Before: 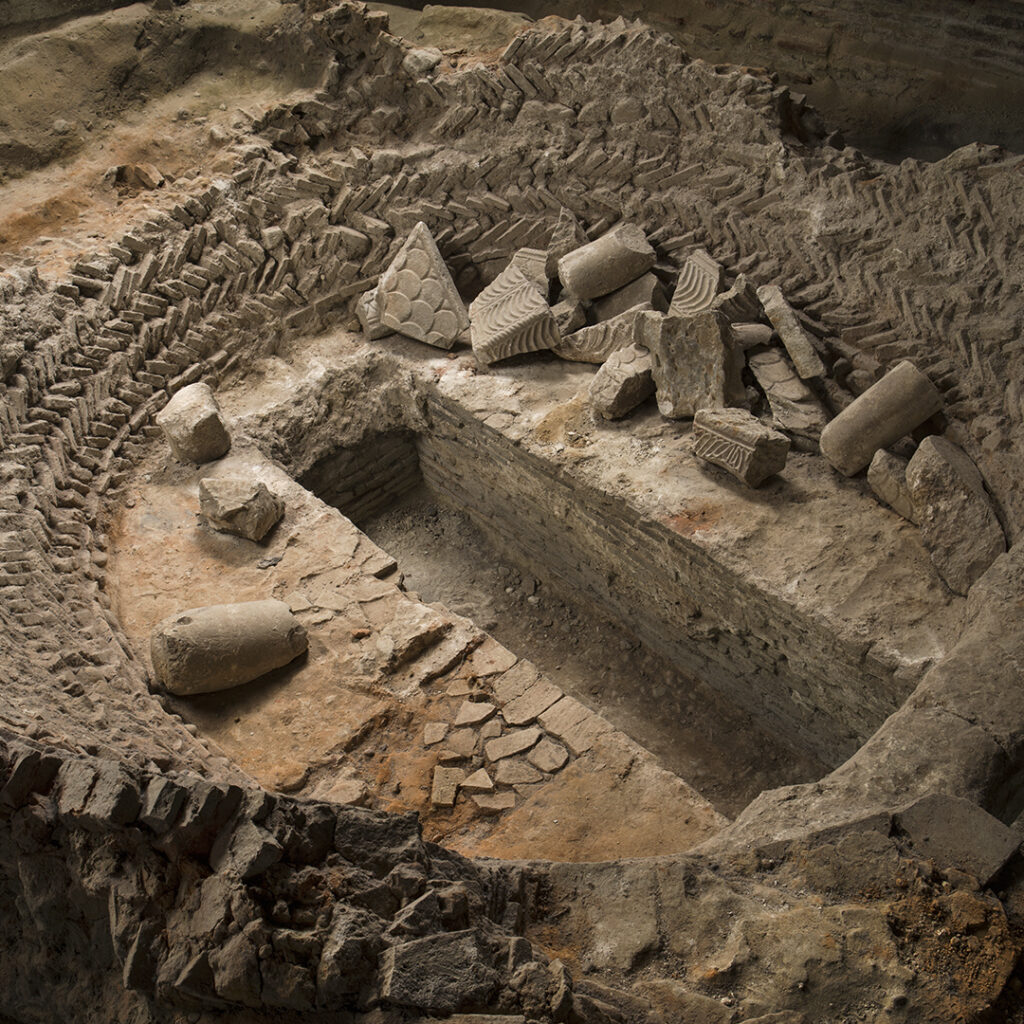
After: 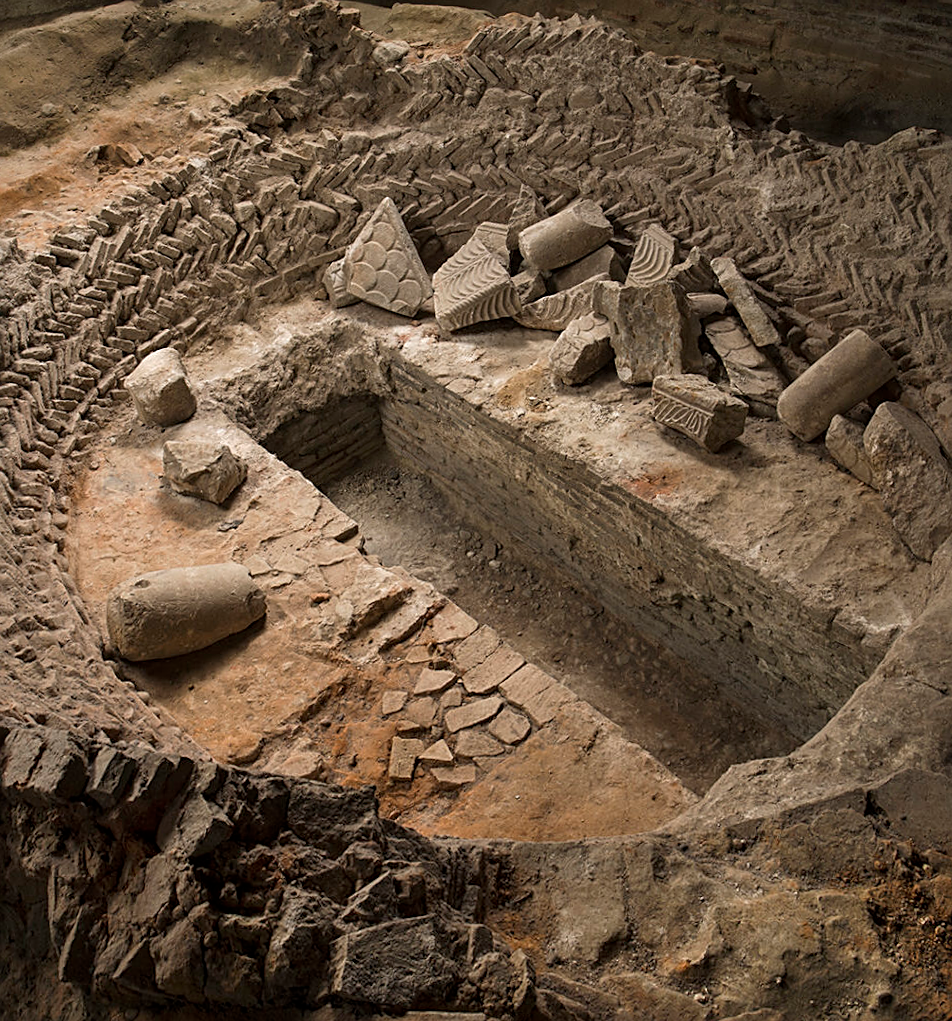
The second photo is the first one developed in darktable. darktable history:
rotate and perspective: rotation 0.215°, lens shift (vertical) -0.139, crop left 0.069, crop right 0.939, crop top 0.002, crop bottom 0.996
sharpen: on, module defaults
